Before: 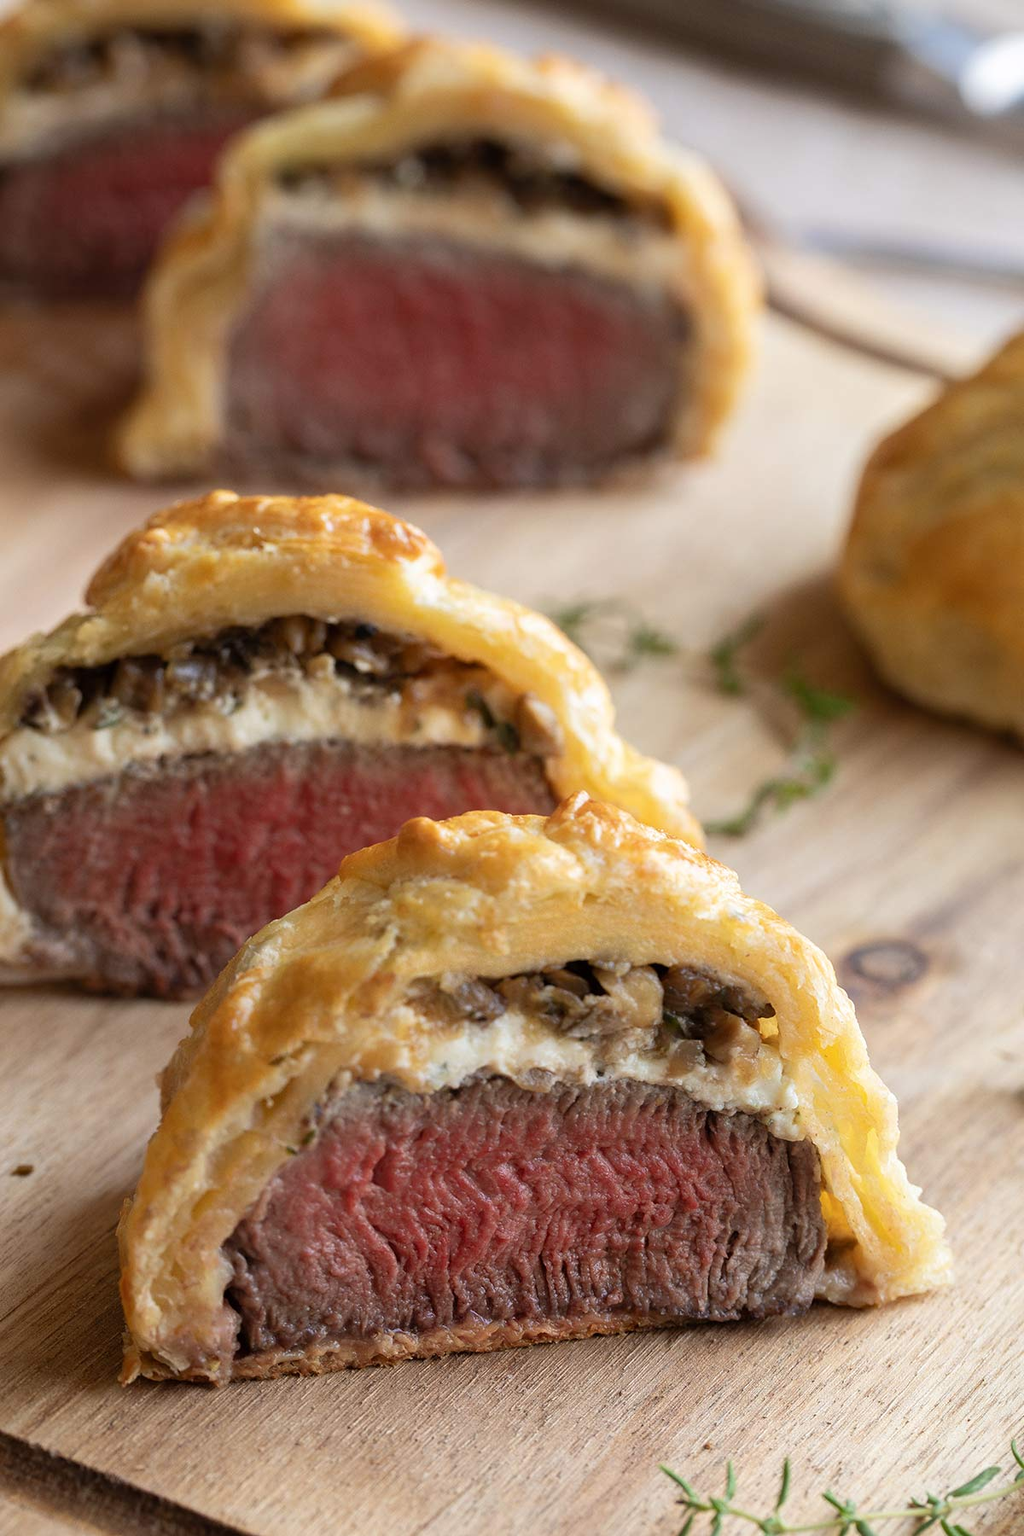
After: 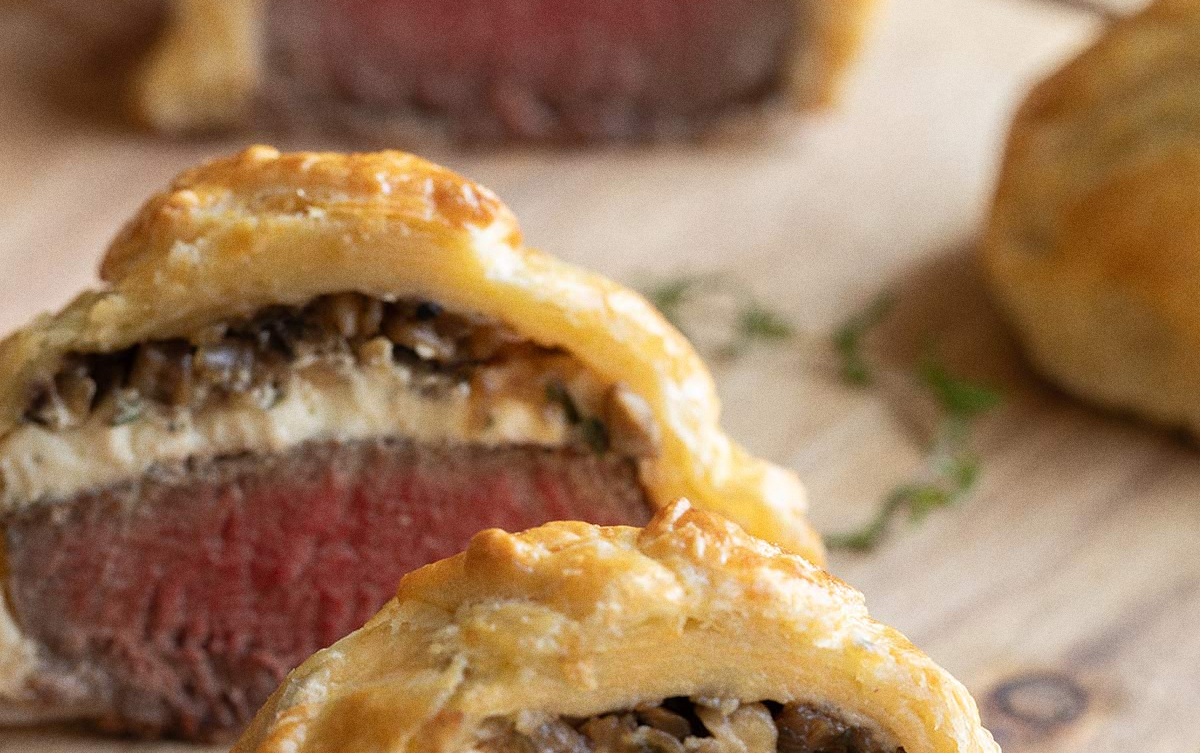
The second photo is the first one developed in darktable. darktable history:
crop and rotate: top 23.84%, bottom 34.294%
grain: on, module defaults
